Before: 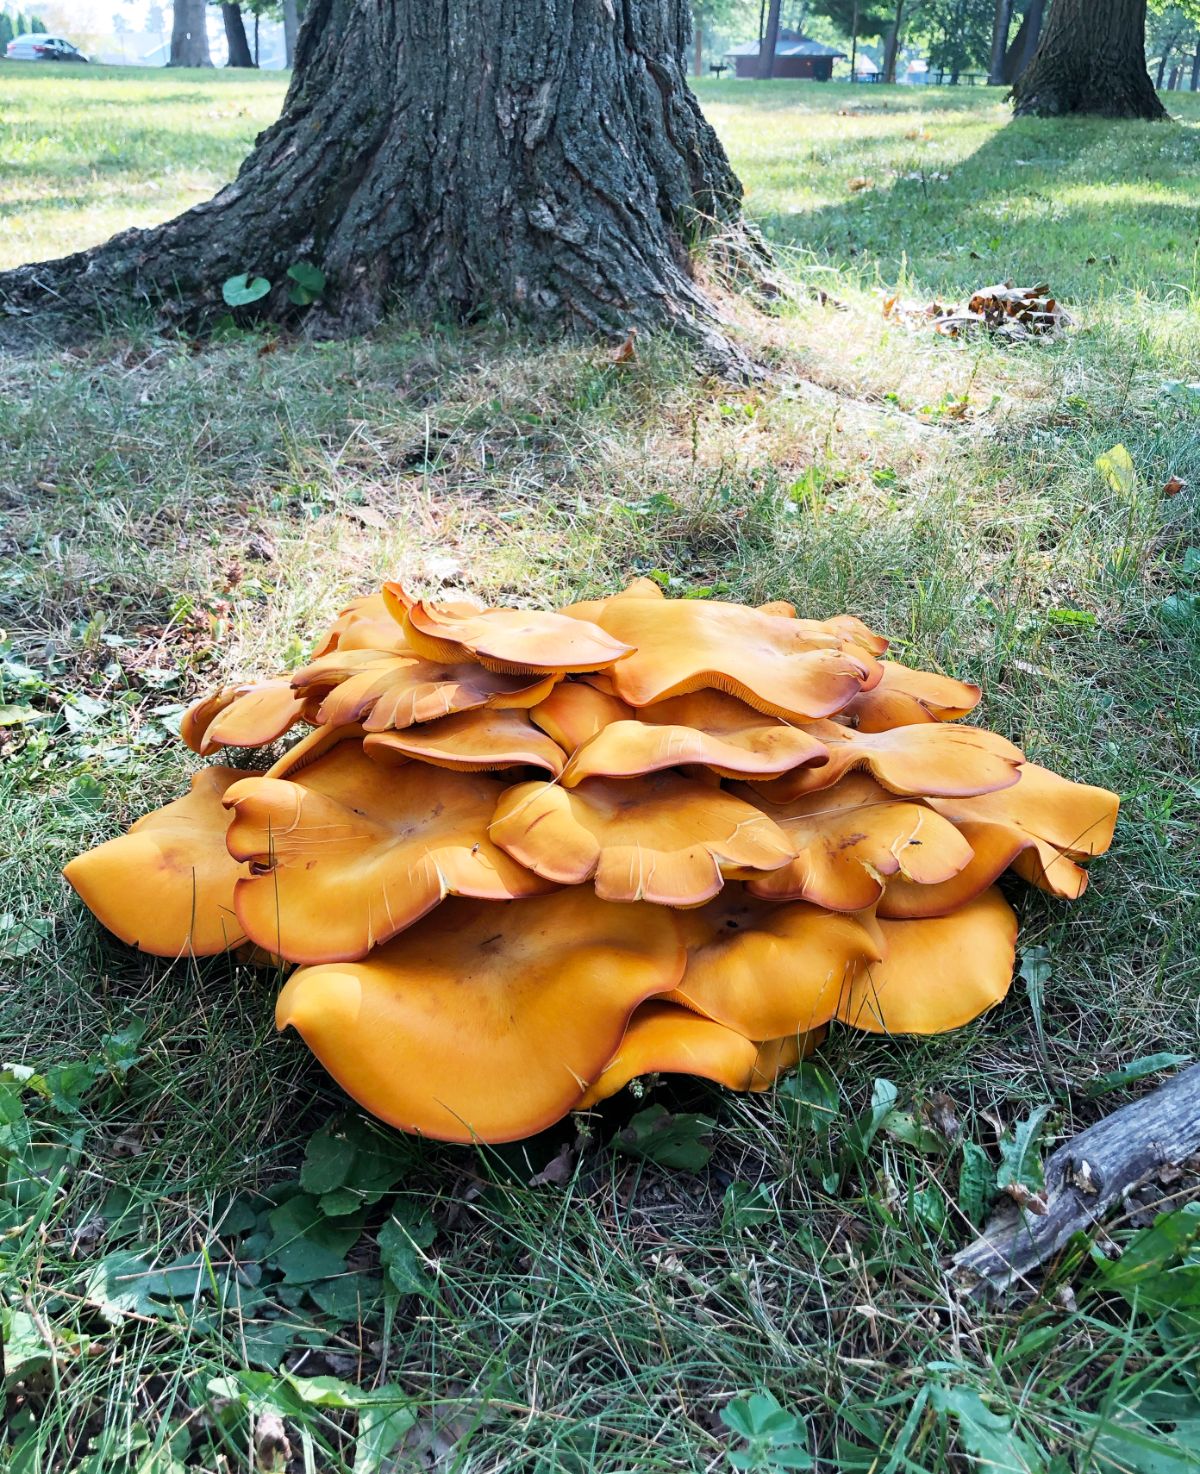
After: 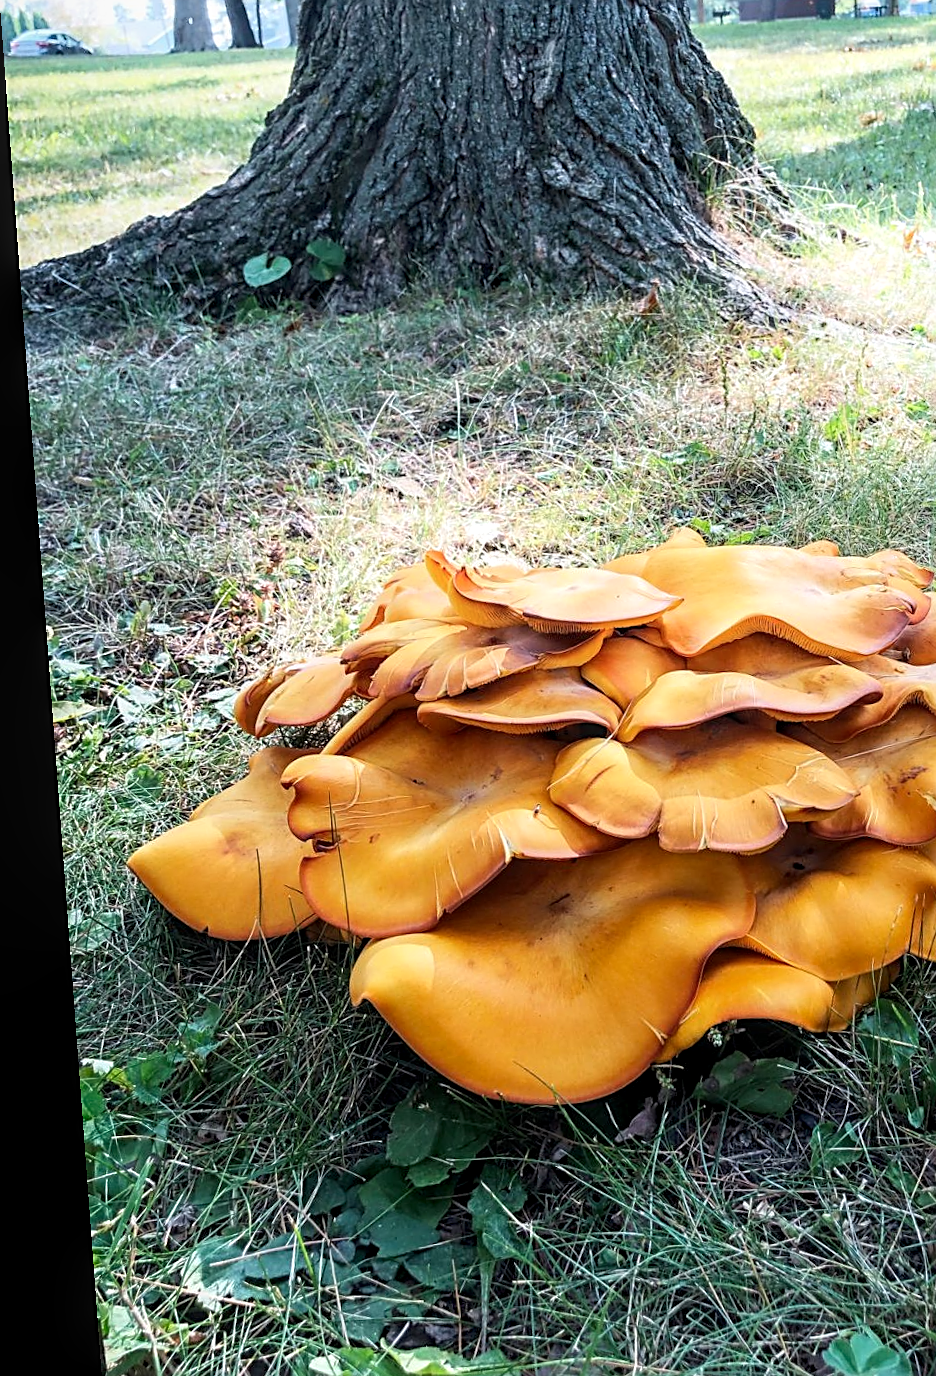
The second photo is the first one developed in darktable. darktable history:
local contrast: detail 130%
tone equalizer: on, module defaults
rotate and perspective: rotation -4.25°, automatic cropping off
crop: top 5.803%, right 27.864%, bottom 5.804%
sharpen: amount 0.55
shadows and highlights: shadows -40.15, highlights 62.88, soften with gaussian
